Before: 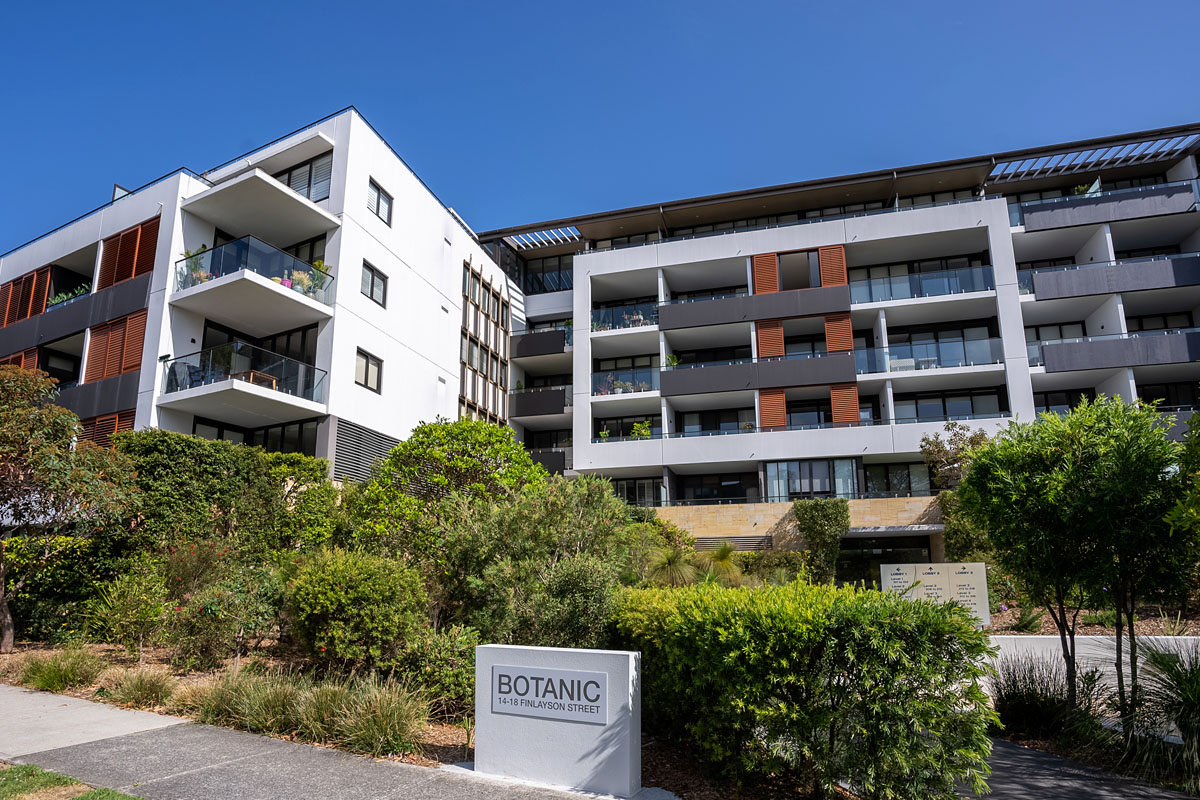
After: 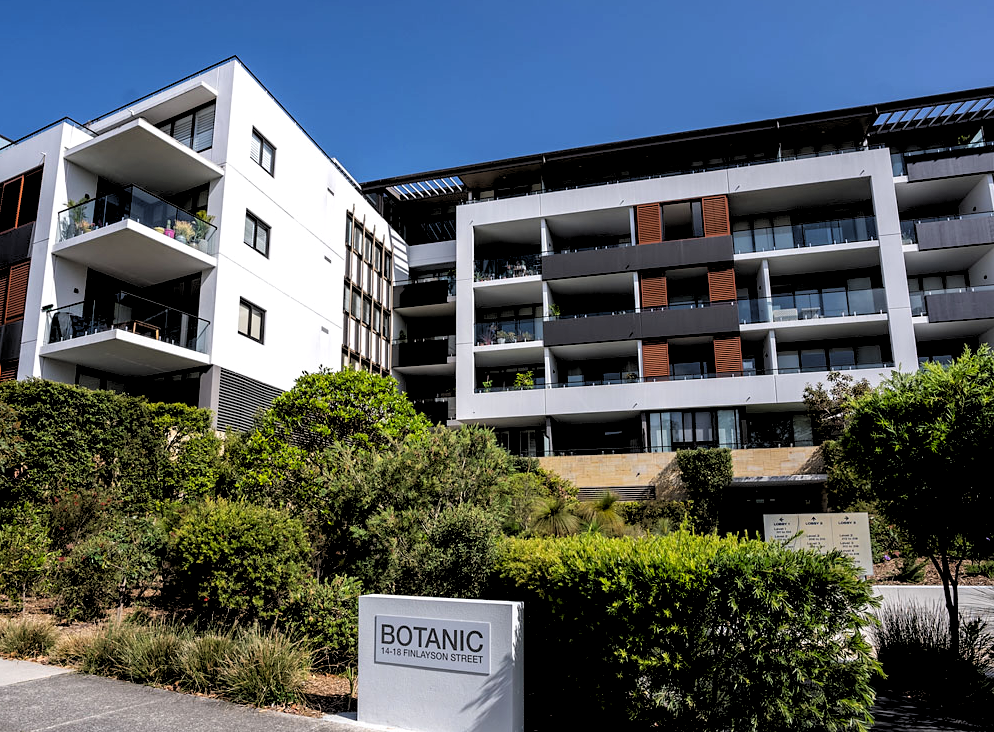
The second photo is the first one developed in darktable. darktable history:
crop: left 9.807%, top 6.259%, right 7.334%, bottom 2.177%
rgb levels: levels [[0.034, 0.472, 0.904], [0, 0.5, 1], [0, 0.5, 1]]
